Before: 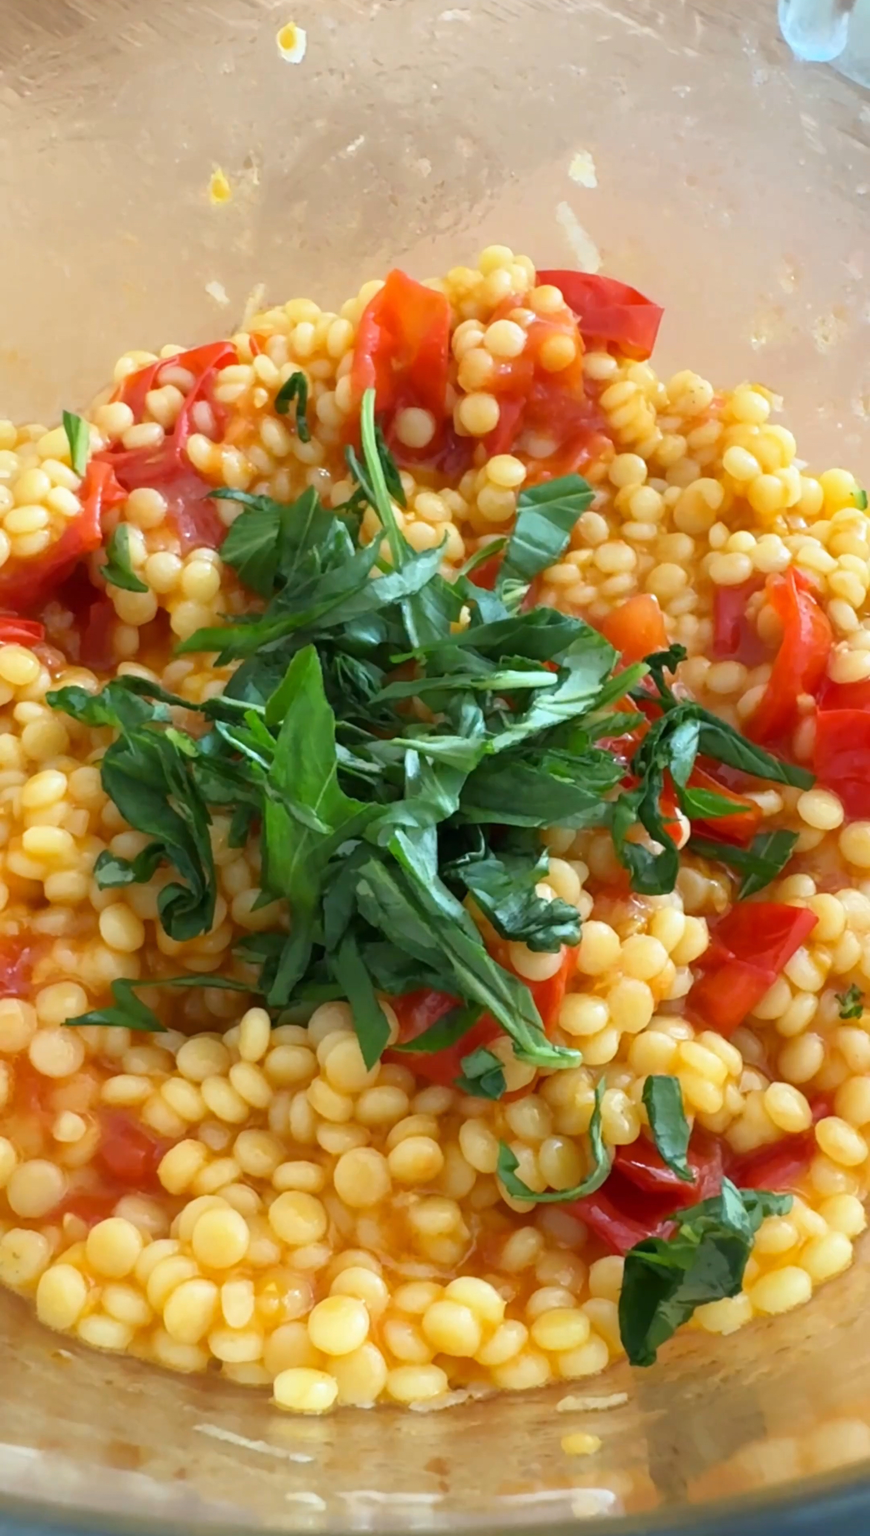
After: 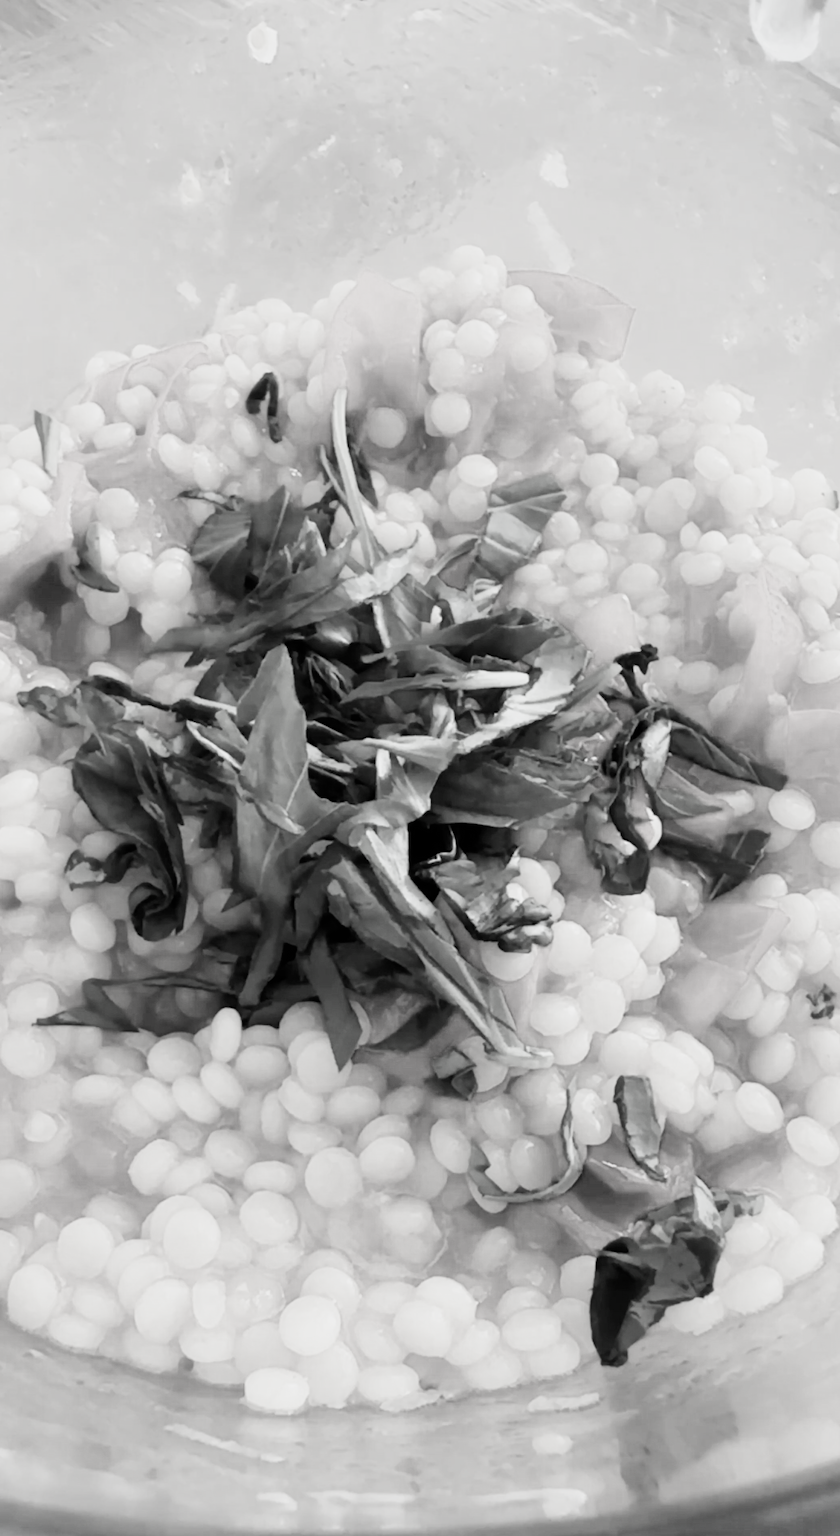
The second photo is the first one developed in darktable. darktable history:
filmic rgb: black relative exposure -5.01 EV, white relative exposure 3.54 EV, threshold 3.06 EV, hardness 3.17, contrast 1.385, highlights saturation mix -49.09%, color science v5 (2021), contrast in shadows safe, contrast in highlights safe, enable highlight reconstruction true
crop and rotate: left 3.35%
exposure: black level correction 0.001, exposure 0.499 EV, compensate highlight preservation false
